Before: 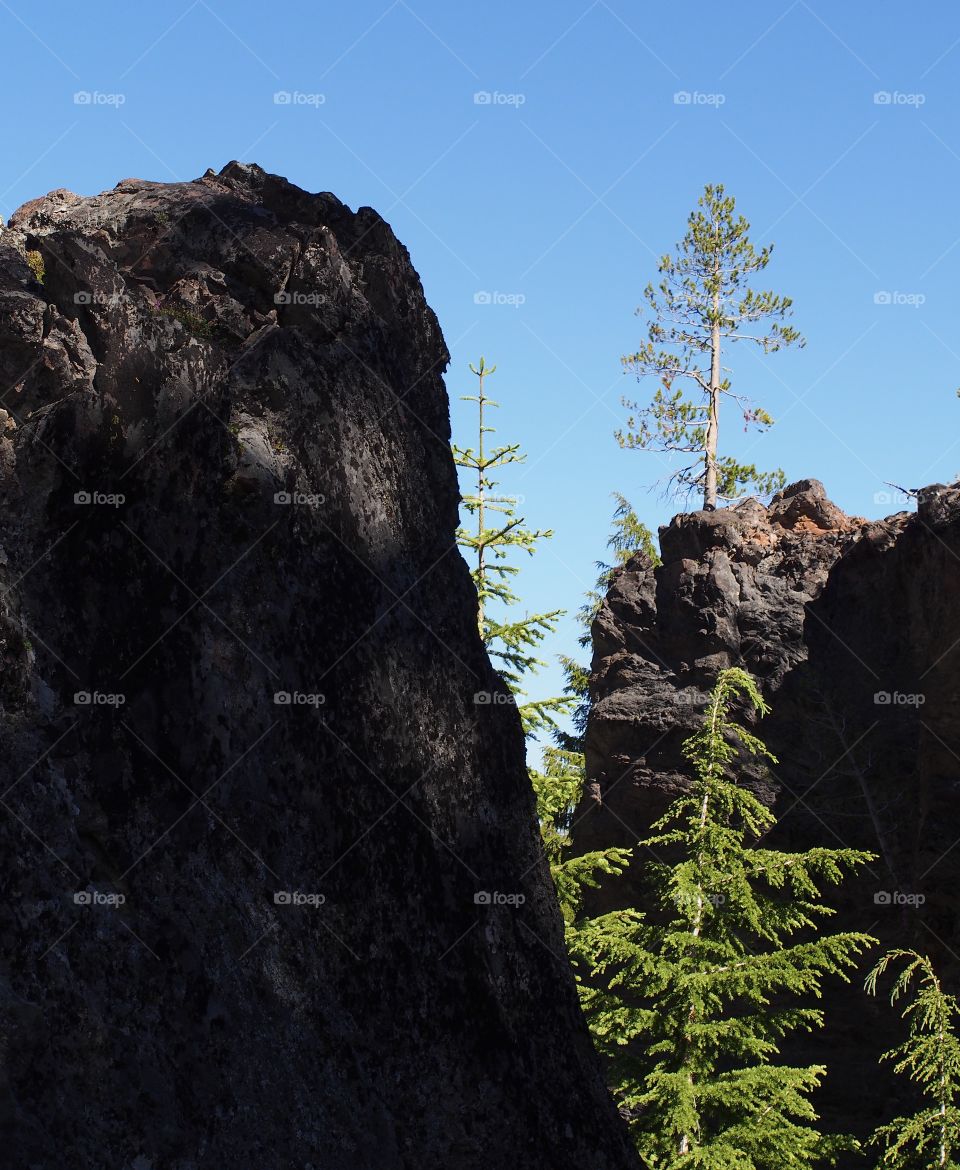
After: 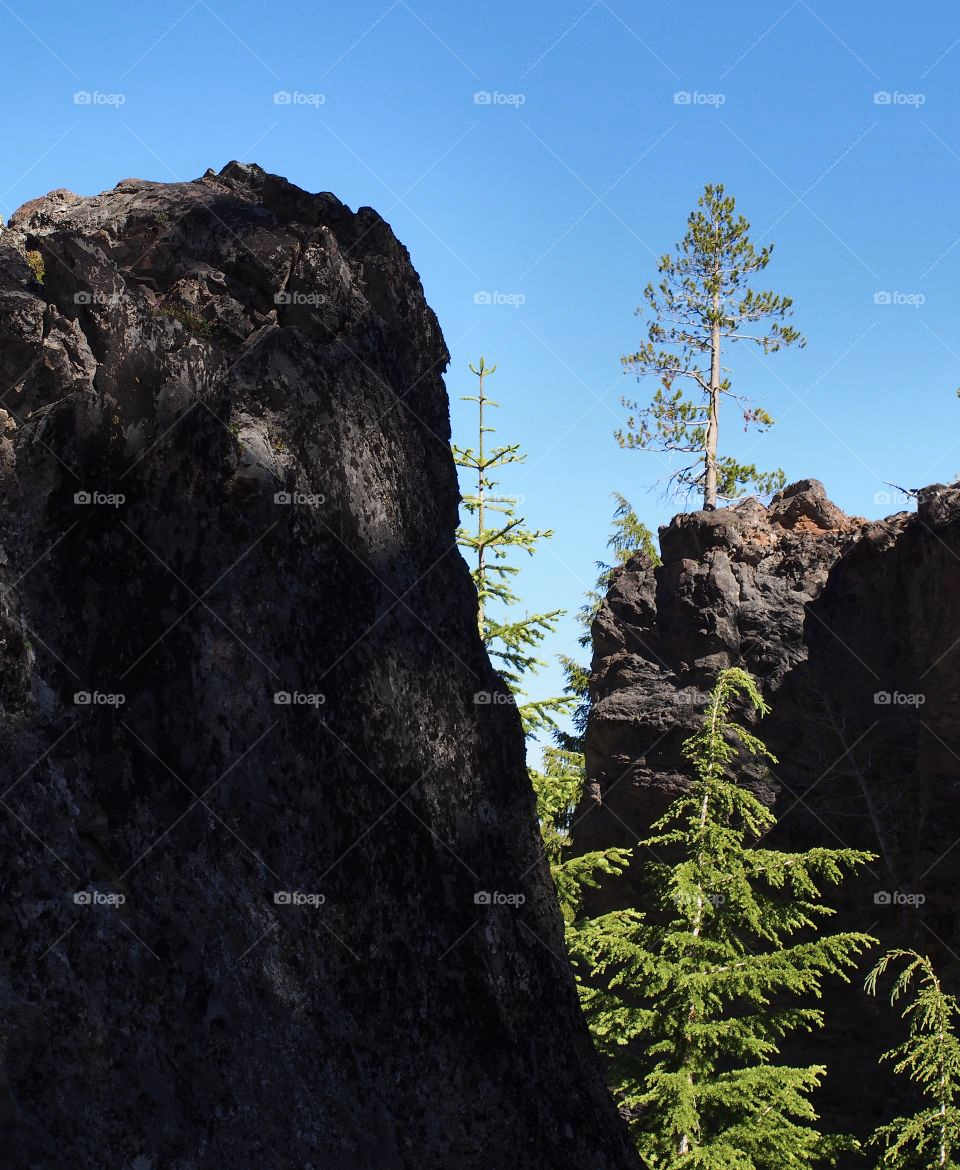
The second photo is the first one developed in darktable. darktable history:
shadows and highlights: radius 108.39, shadows 23.85, highlights -58.53, low approximation 0.01, soften with gaussian
color zones: curves: ch0 [(0.068, 0.464) (0.25, 0.5) (0.48, 0.508) (0.75, 0.536) (0.886, 0.476) (0.967, 0.456)]; ch1 [(0.066, 0.456) (0.25, 0.5) (0.616, 0.508) (0.746, 0.56) (0.934, 0.444)]
